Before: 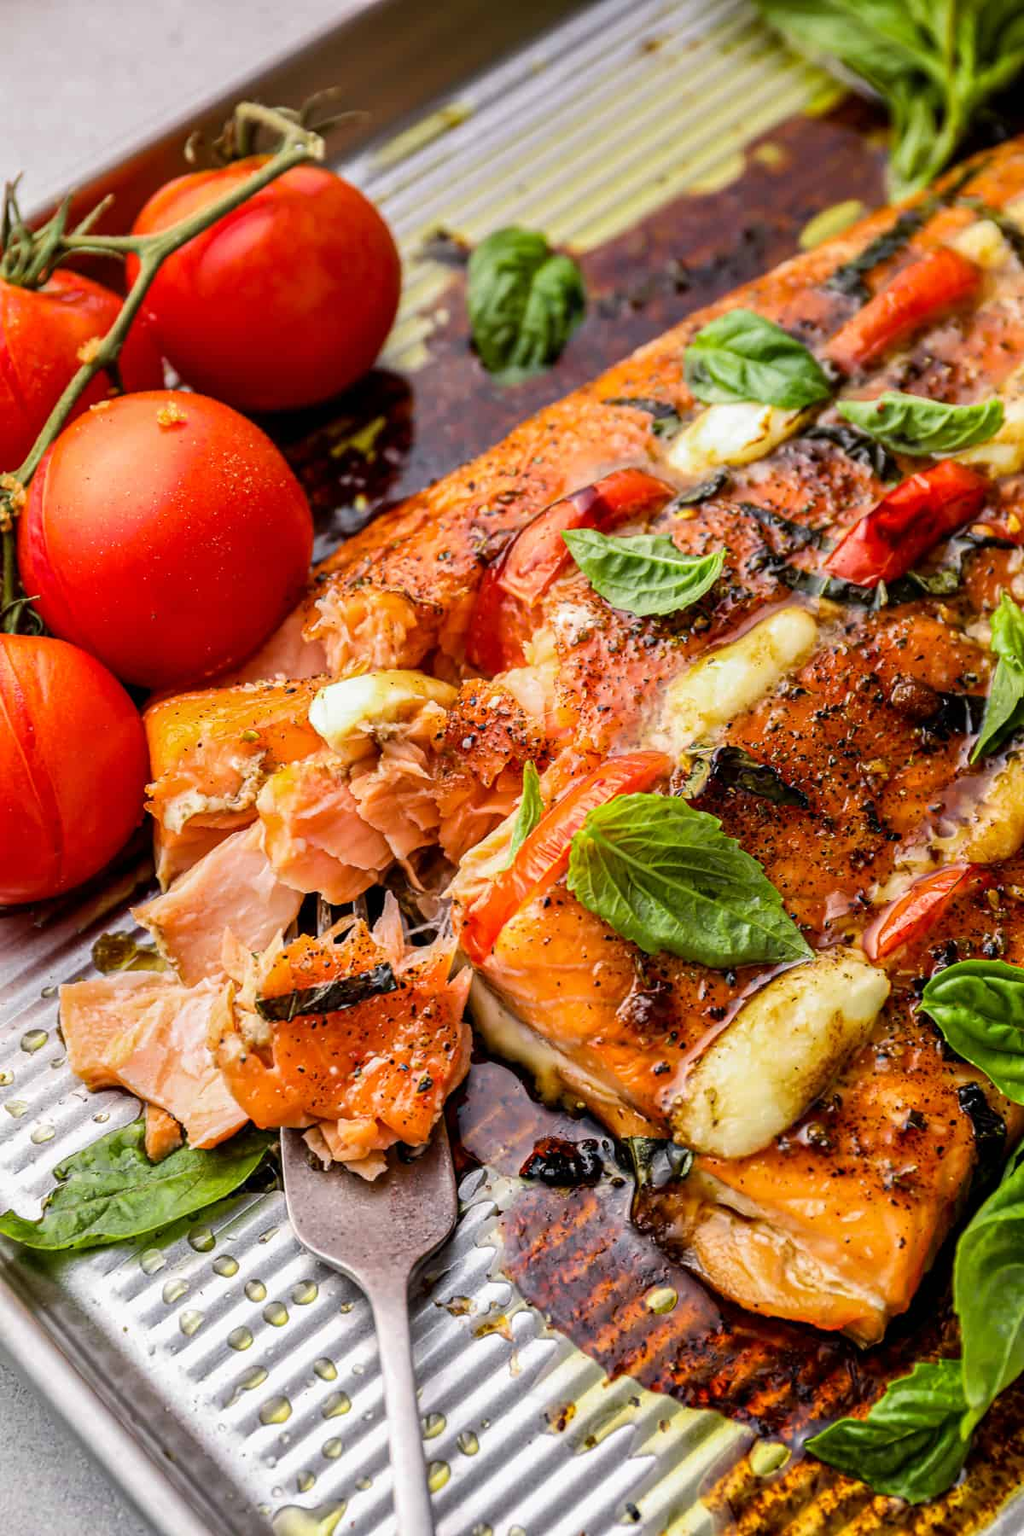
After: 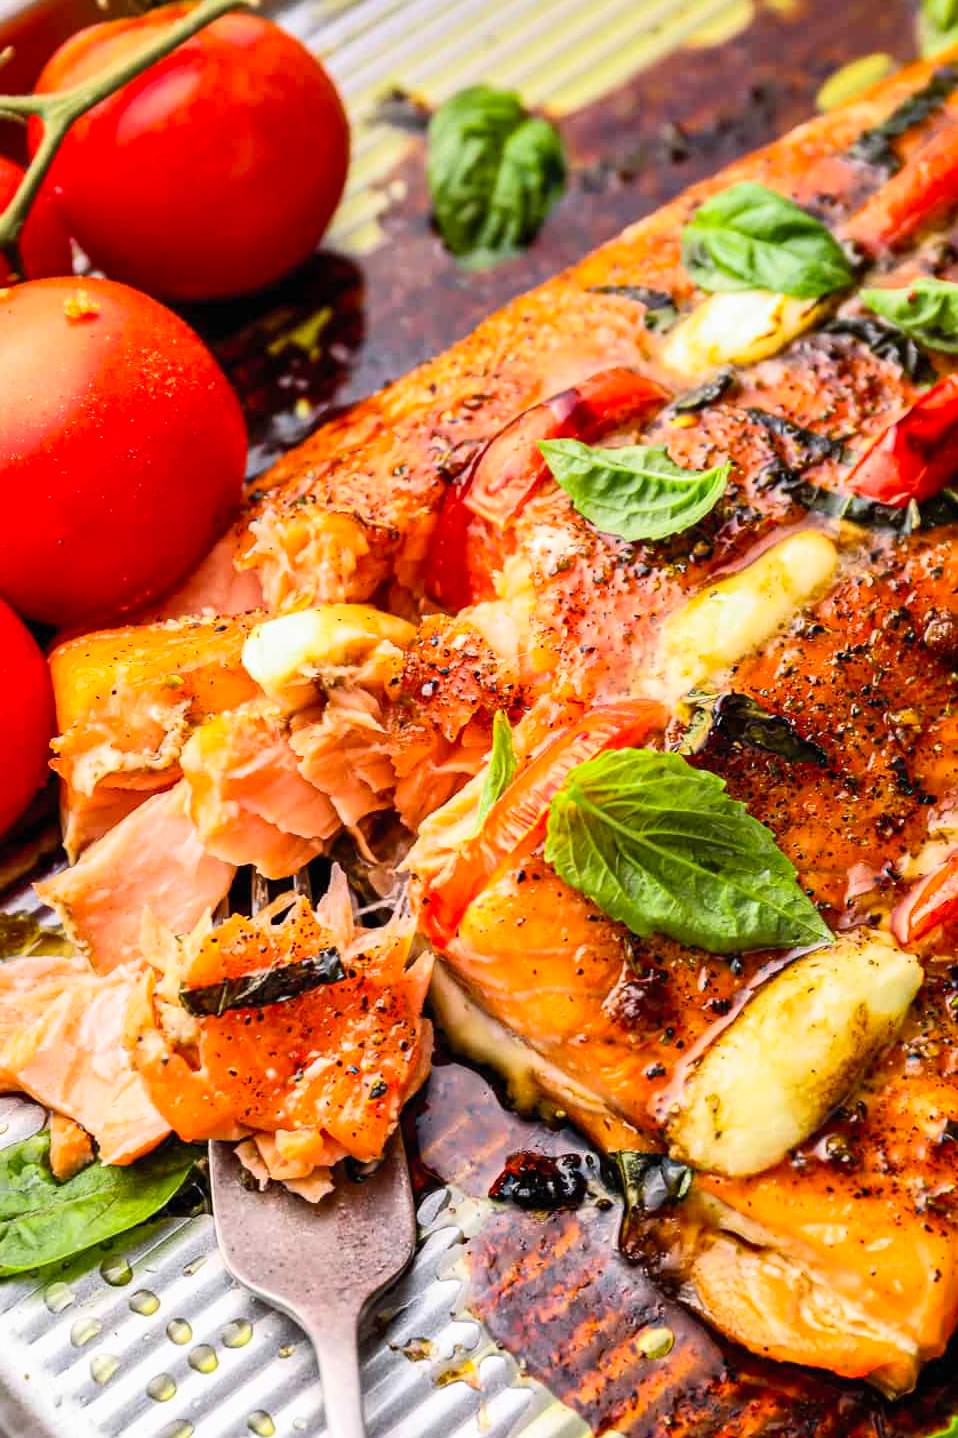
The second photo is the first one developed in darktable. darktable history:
crop and rotate: left 10.071%, top 10.071%, right 10.02%, bottom 10.02%
contrast brightness saturation: contrast 0.2, brightness 0.16, saturation 0.22
